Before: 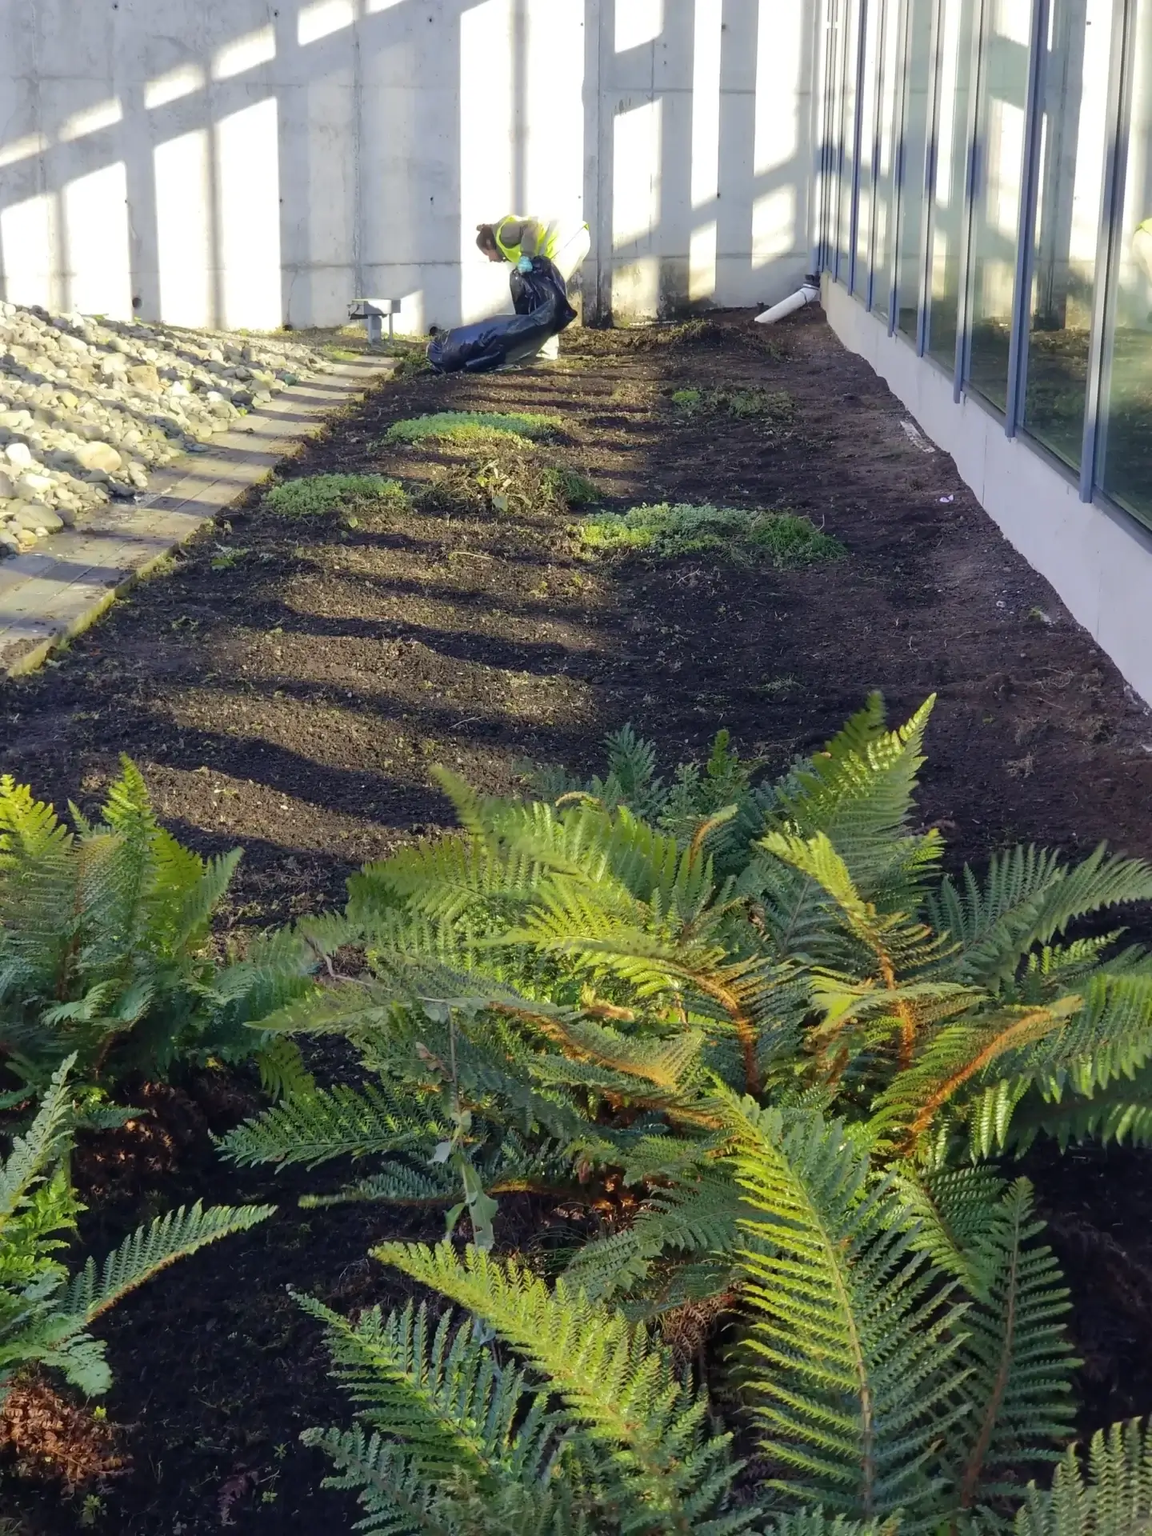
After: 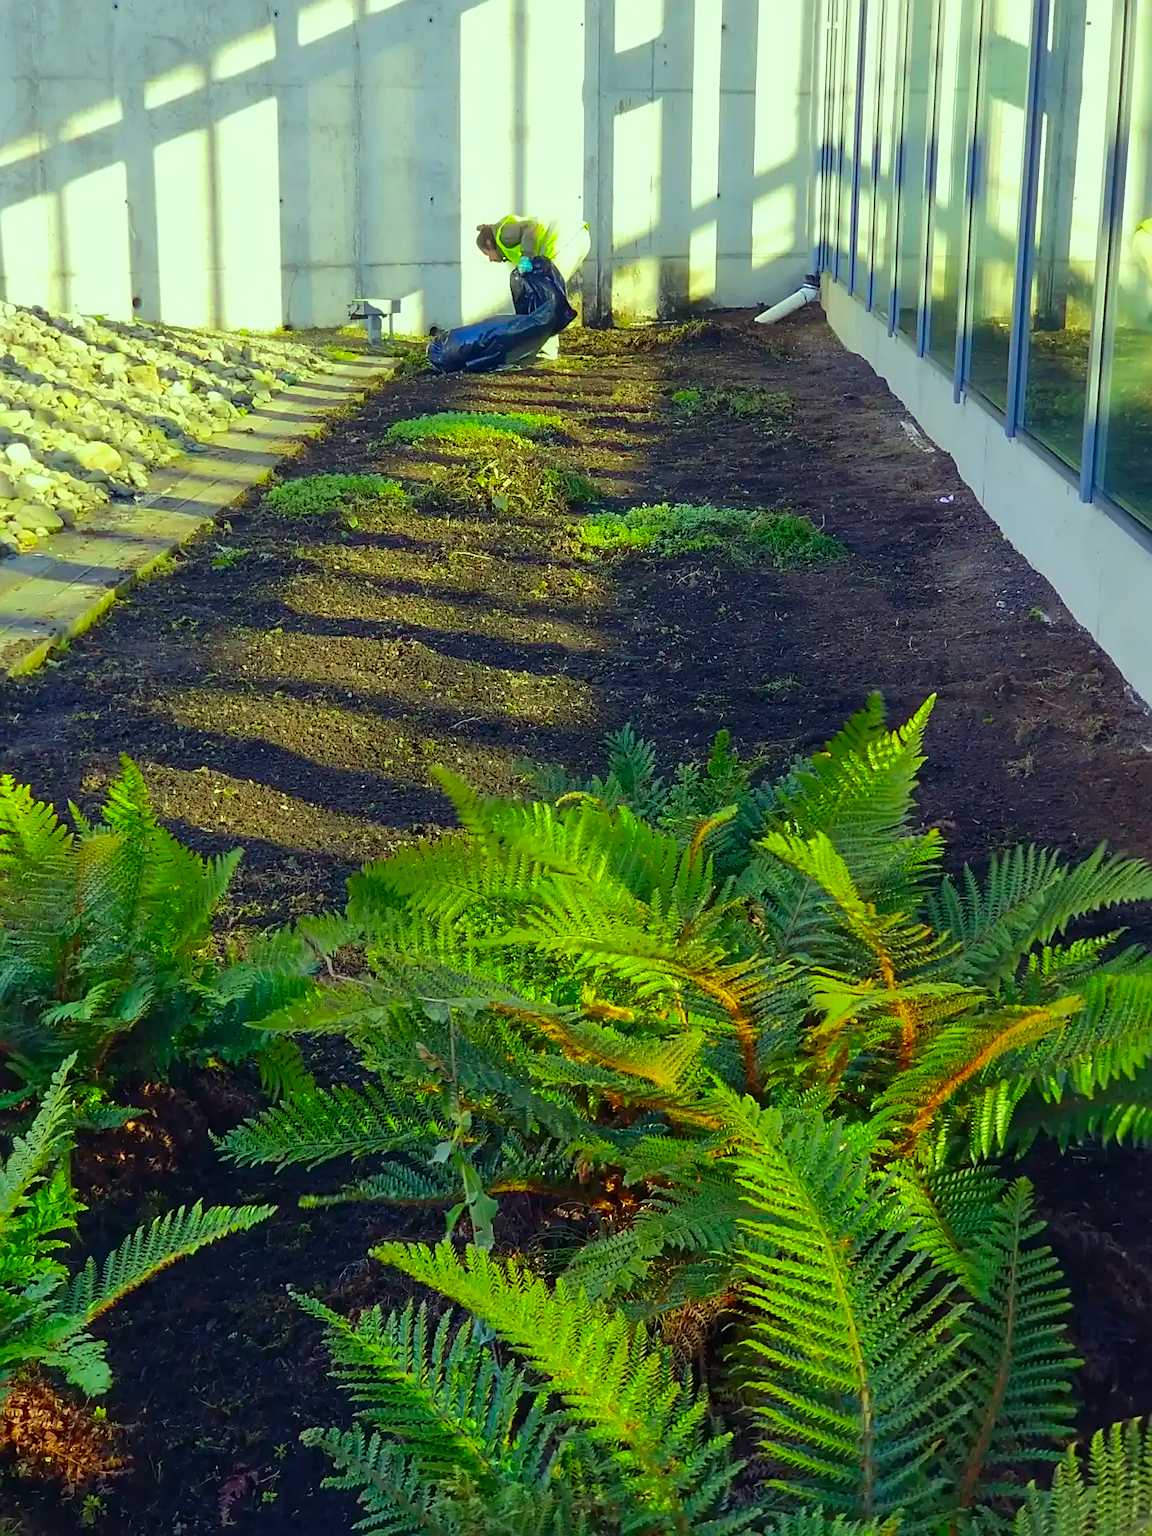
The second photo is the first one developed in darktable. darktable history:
sharpen: amount 0.486
tone equalizer: mask exposure compensation -0.491 EV
color correction: highlights a* -11.07, highlights b* 9.88, saturation 1.72
